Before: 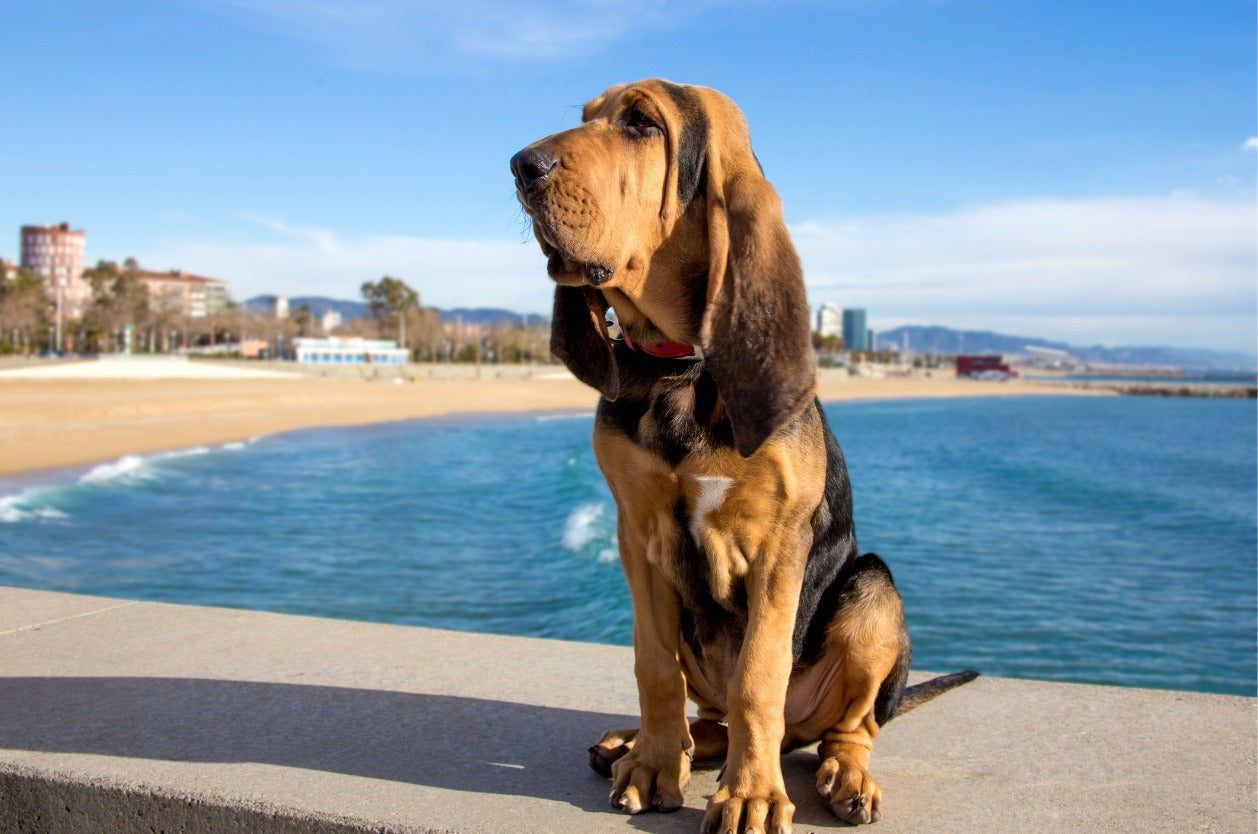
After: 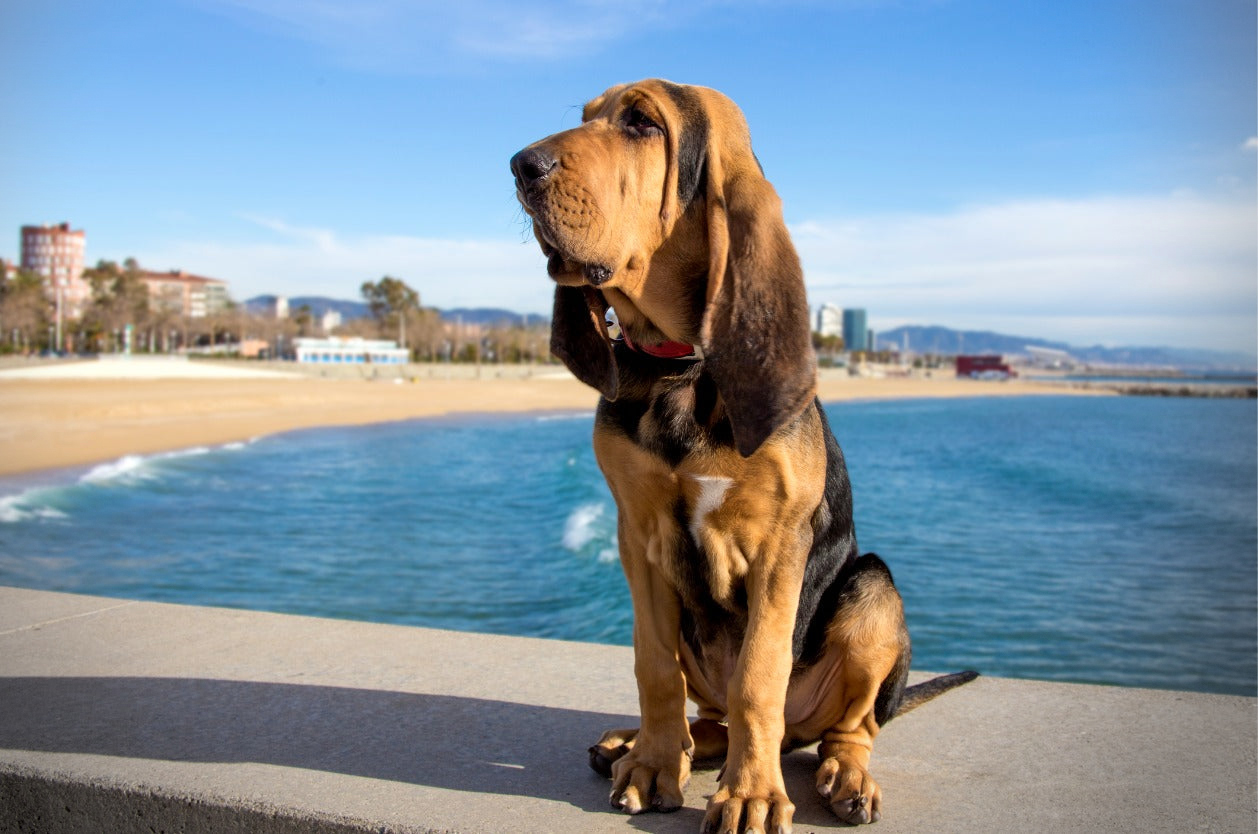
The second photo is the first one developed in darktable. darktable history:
vignetting: brightness -0.482, center (-0.056, -0.357), dithering 8-bit output, unbound false
